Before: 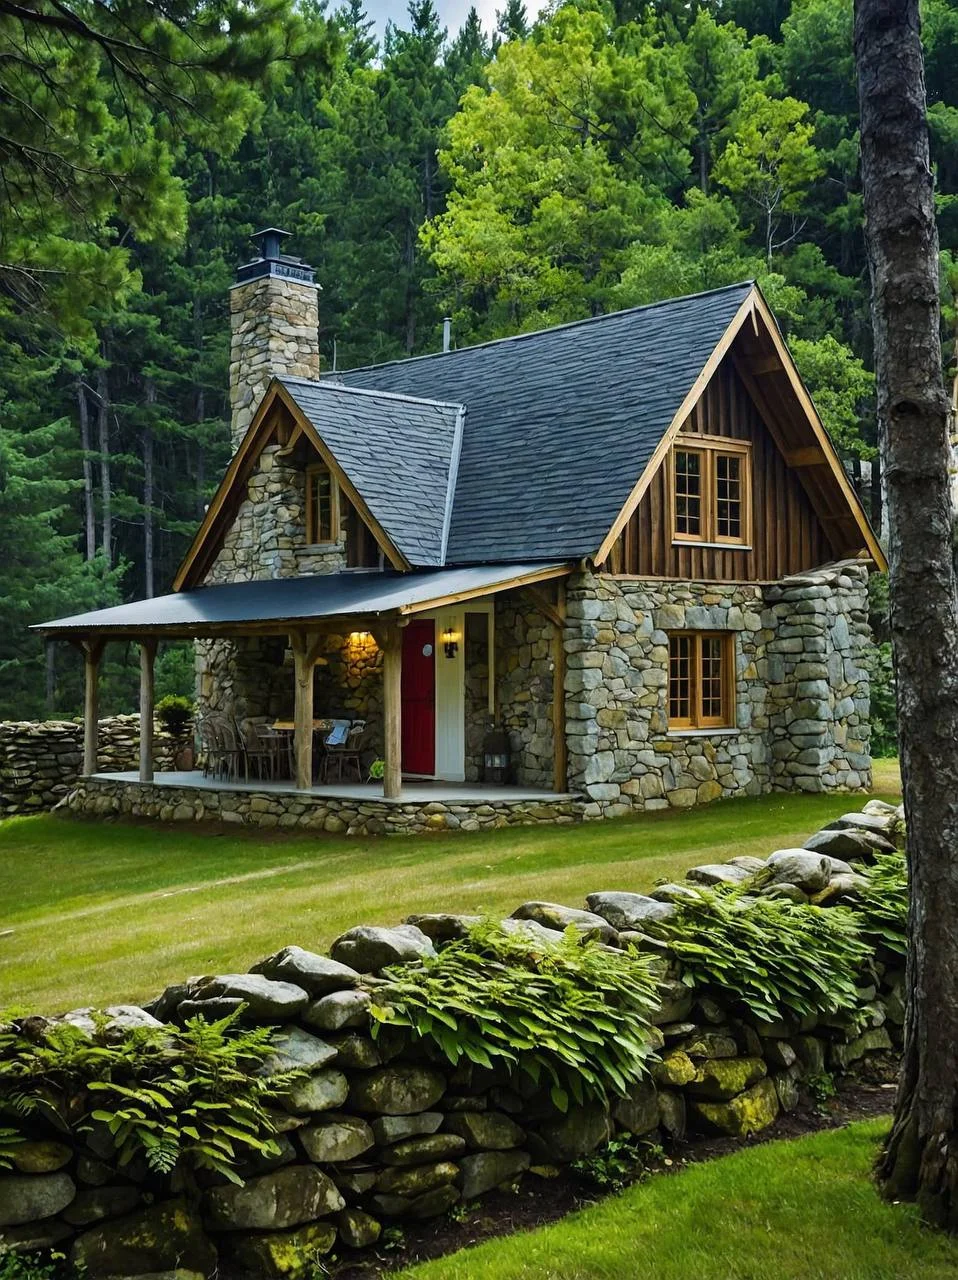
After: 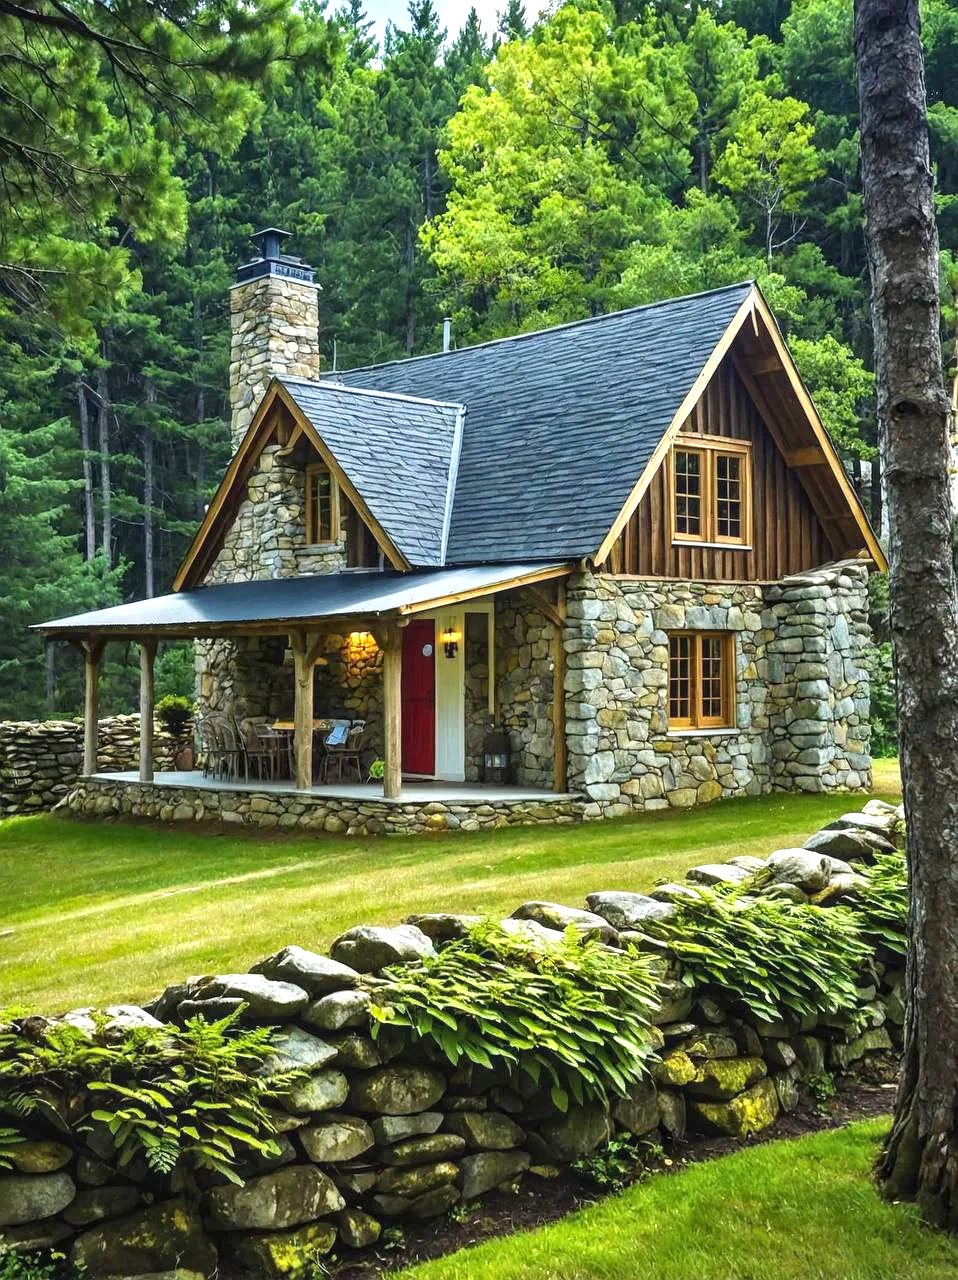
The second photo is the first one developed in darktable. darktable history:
local contrast: detail 115%
exposure: black level correction 0, exposure 0.95 EV, compensate exposure bias true, compensate highlight preservation false
